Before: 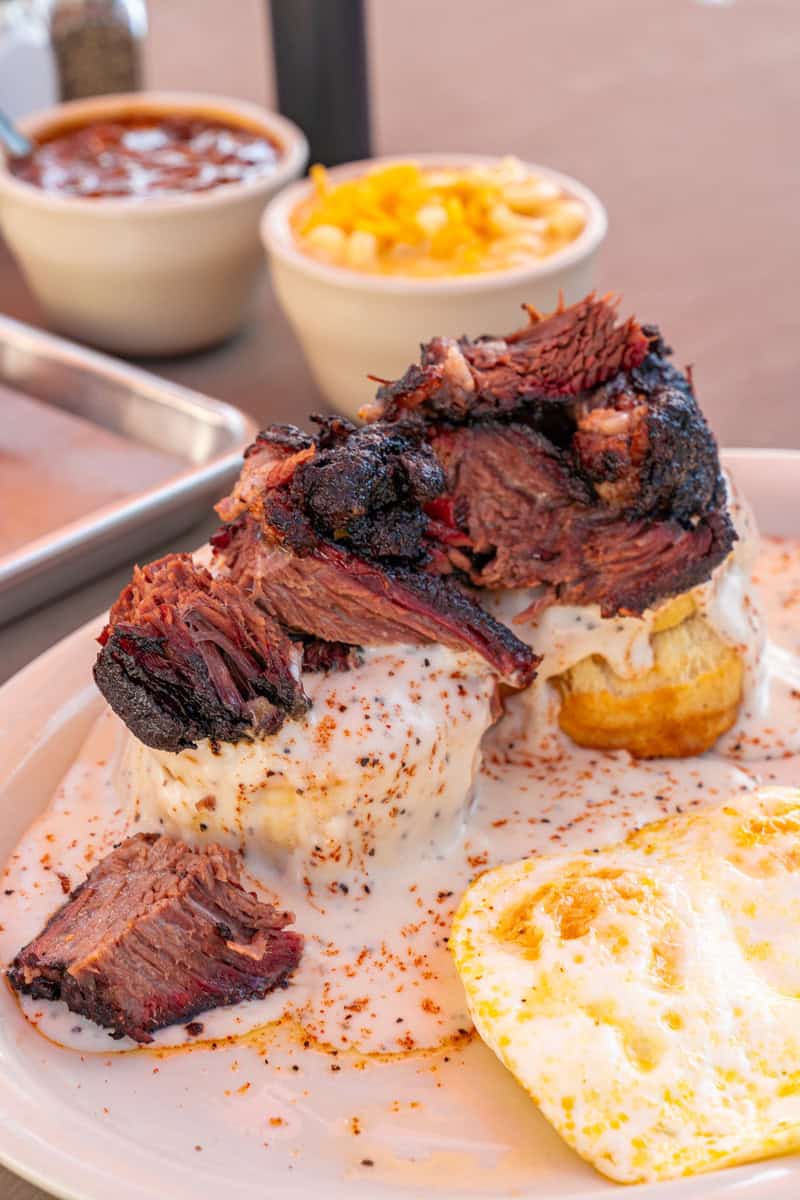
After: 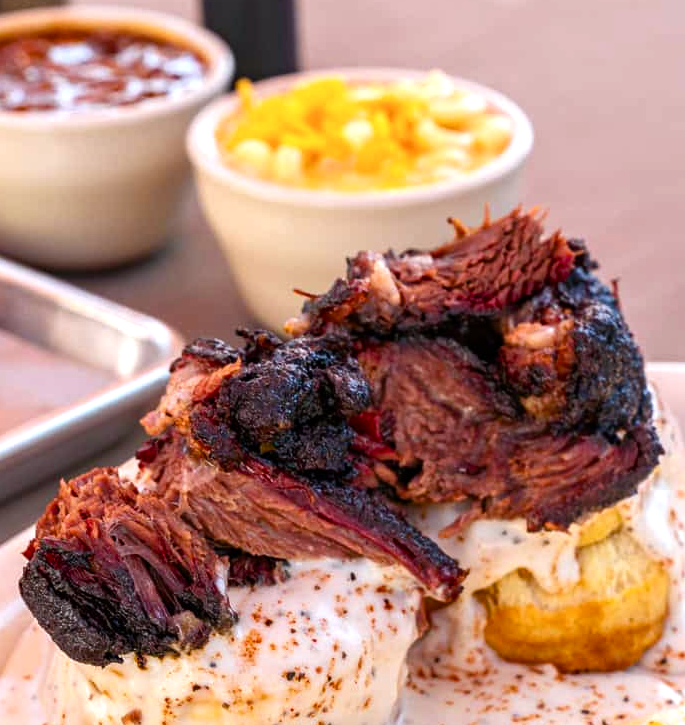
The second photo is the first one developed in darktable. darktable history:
color balance rgb: shadows lift › luminance -20%, power › hue 72.24°, highlights gain › luminance 15%, global offset › hue 171.6°, perceptual saturation grading › highlights -15%, perceptual saturation grading › shadows 25%, global vibrance 30%, contrast 10%
crop and rotate: left 9.345%, top 7.22%, right 4.982%, bottom 32.331%
white balance: red 0.976, blue 1.04
